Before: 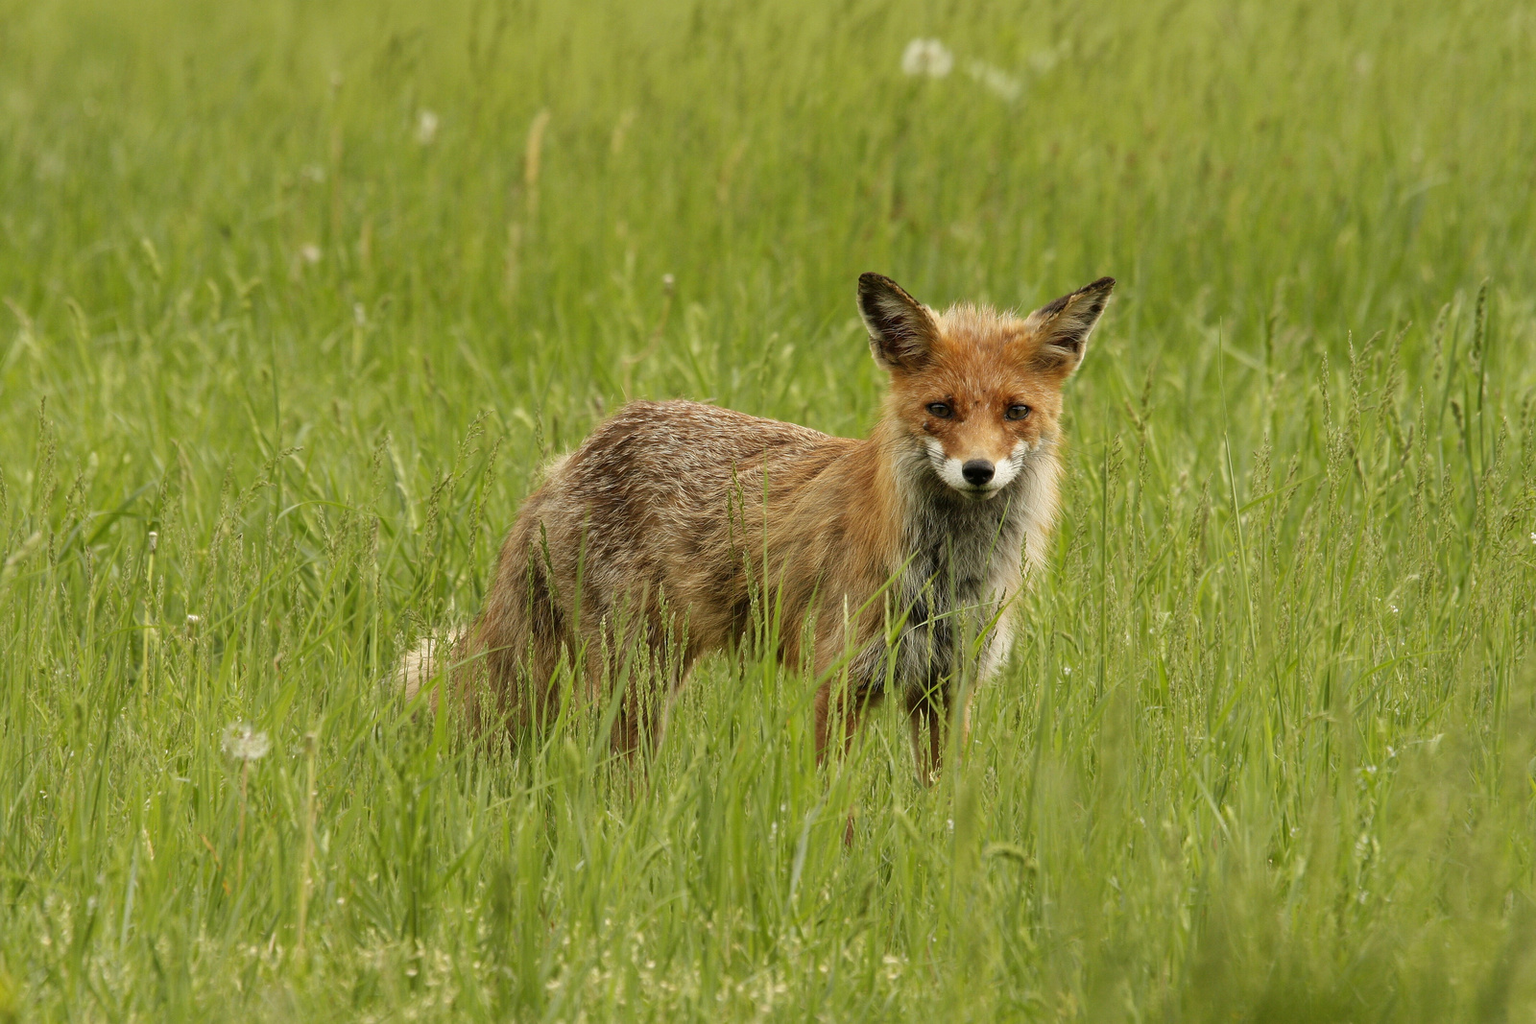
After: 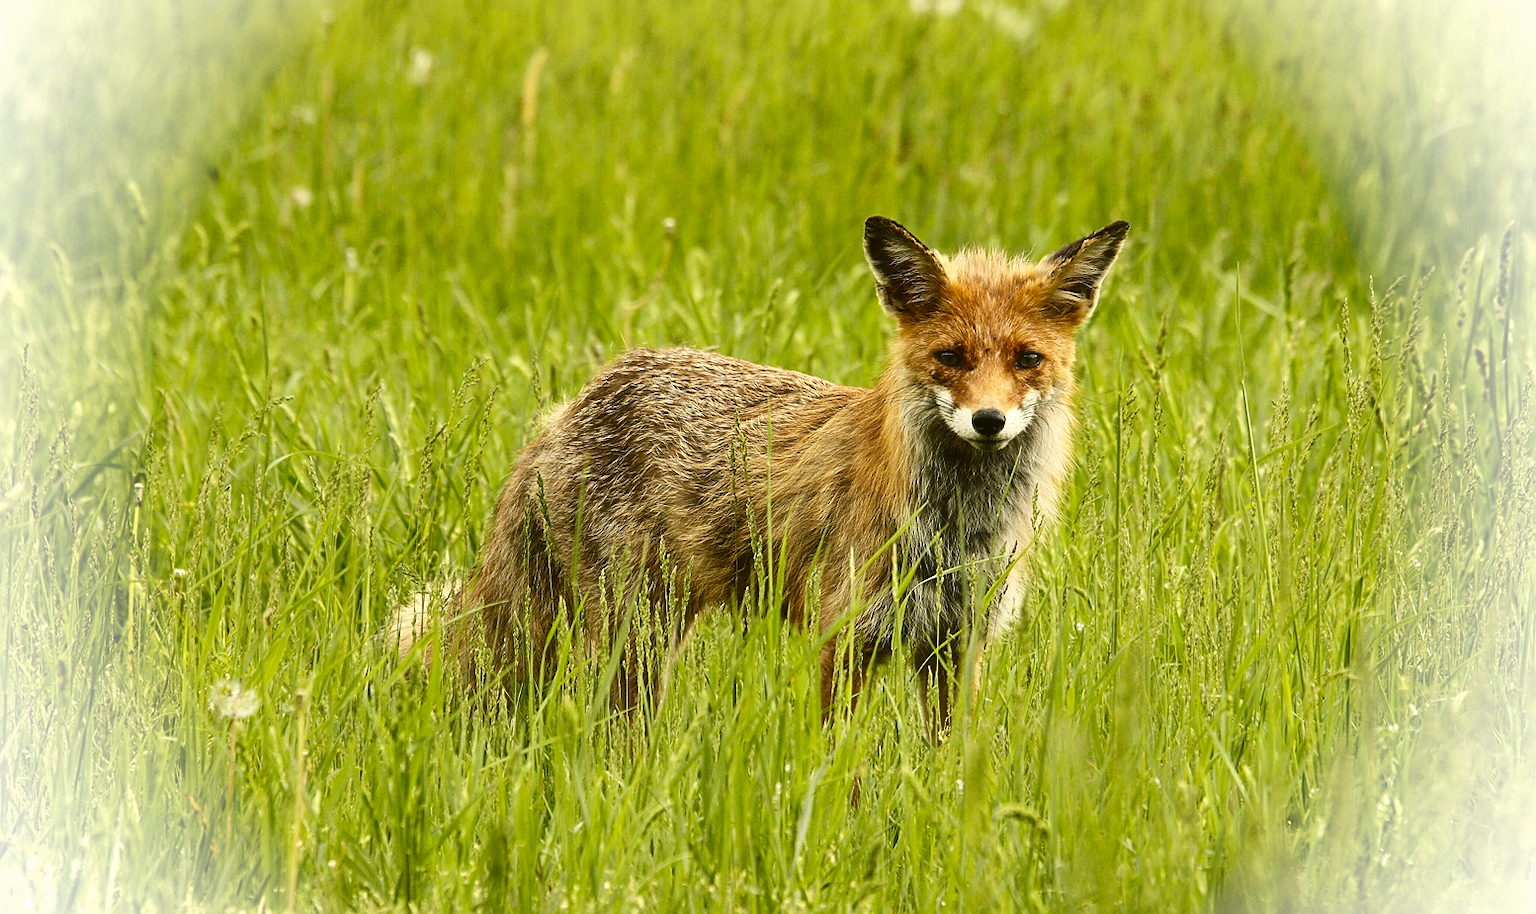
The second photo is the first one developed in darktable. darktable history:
contrast brightness saturation: contrast 0.282
levels: levels [0, 0.476, 0.951]
crop: left 1.21%, top 6.105%, right 1.651%, bottom 7.118%
color balance rgb: global offset › luminance 0.259%, global offset › hue 171.94°, perceptual saturation grading › global saturation 25.075%
sharpen: on, module defaults
haze removal: strength -0.107, compatibility mode true, adaptive false
vignetting: brightness 0.997, saturation -0.492, unbound false
